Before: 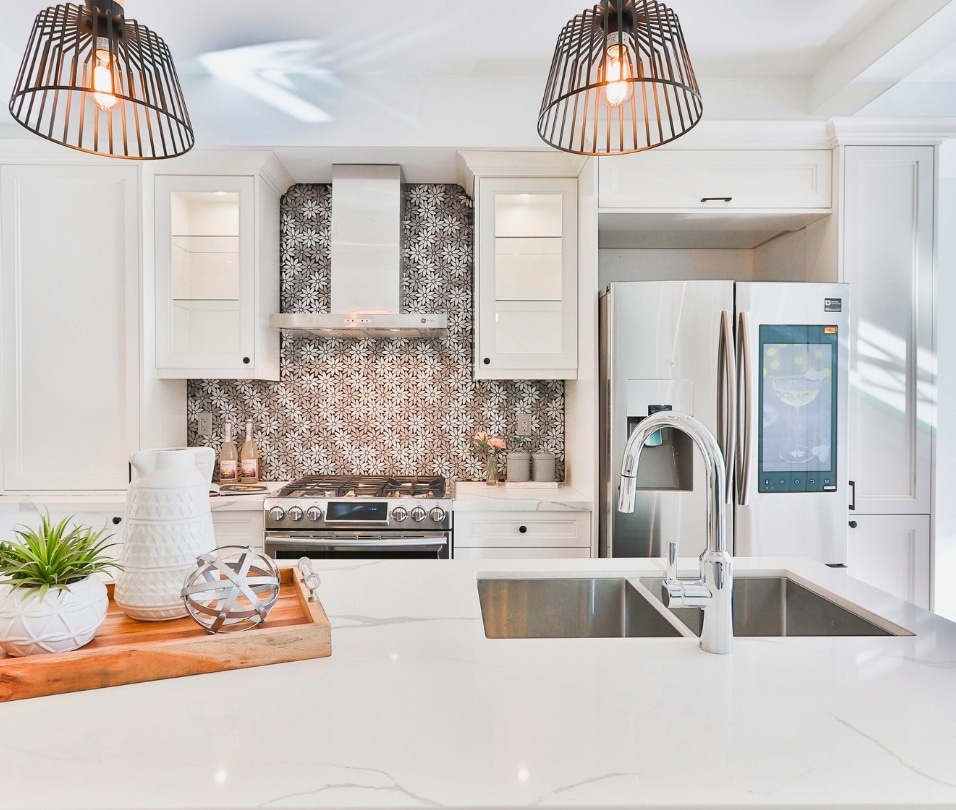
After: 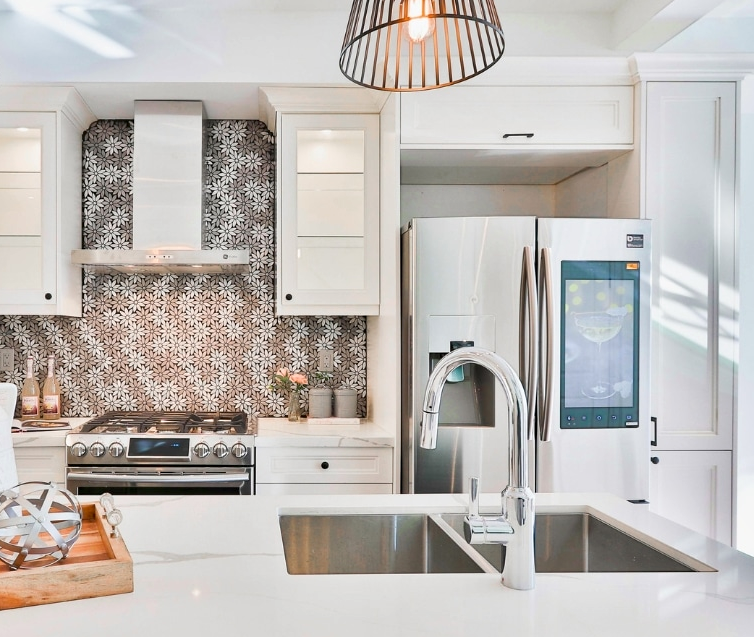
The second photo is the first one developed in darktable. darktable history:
contrast equalizer: octaves 7, y [[0.6 ×6], [0.55 ×6], [0 ×6], [0 ×6], [0 ×6]], mix 0.2
crop and rotate: left 20.74%, top 7.912%, right 0.375%, bottom 13.378%
